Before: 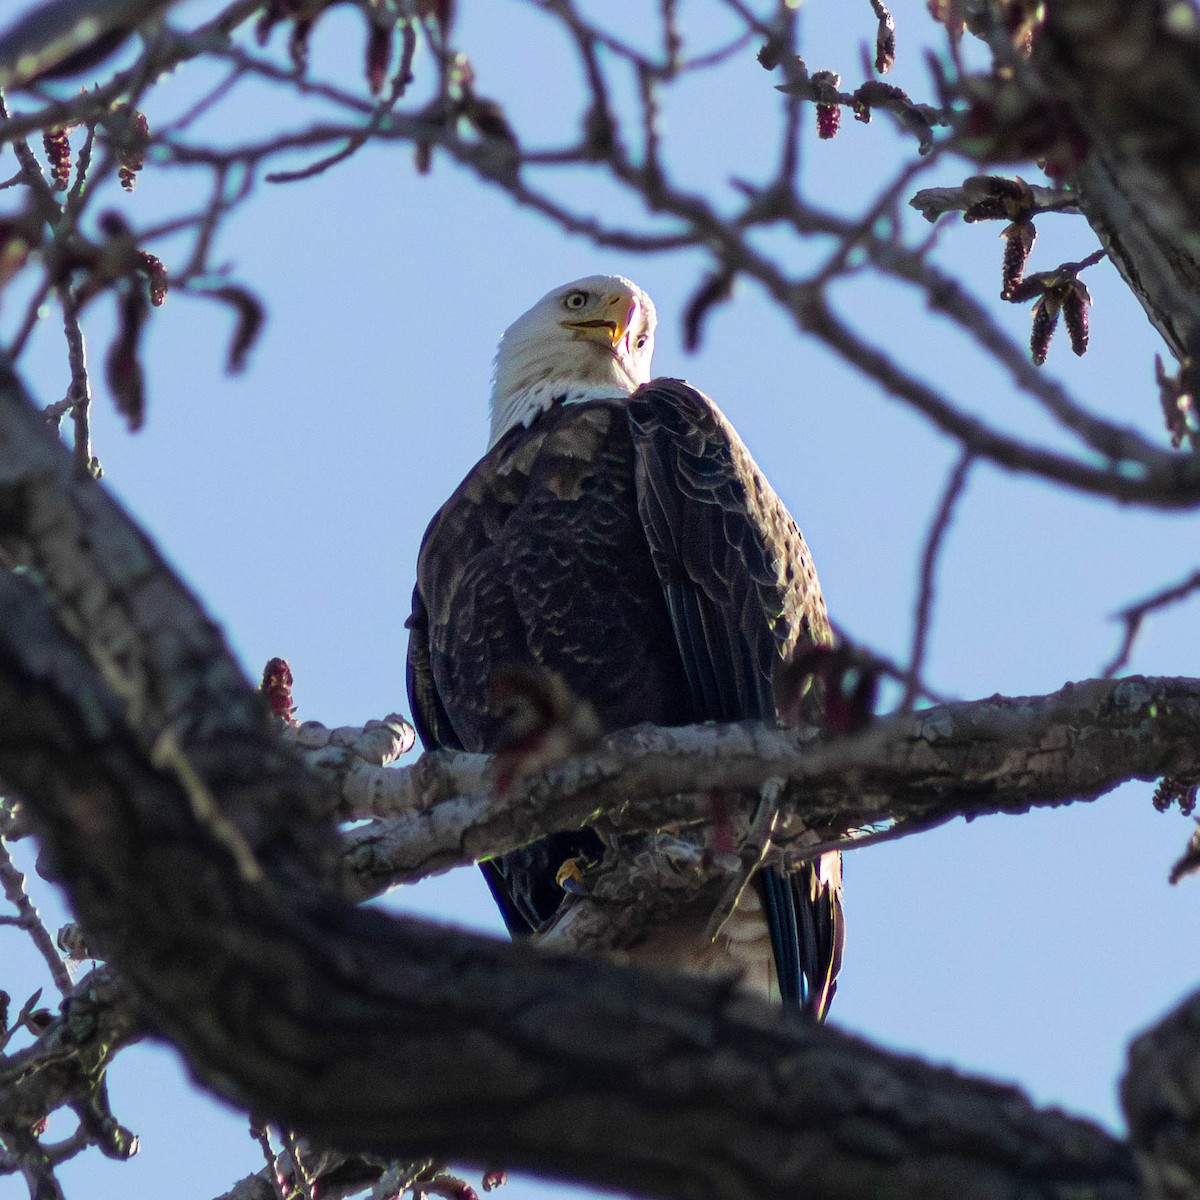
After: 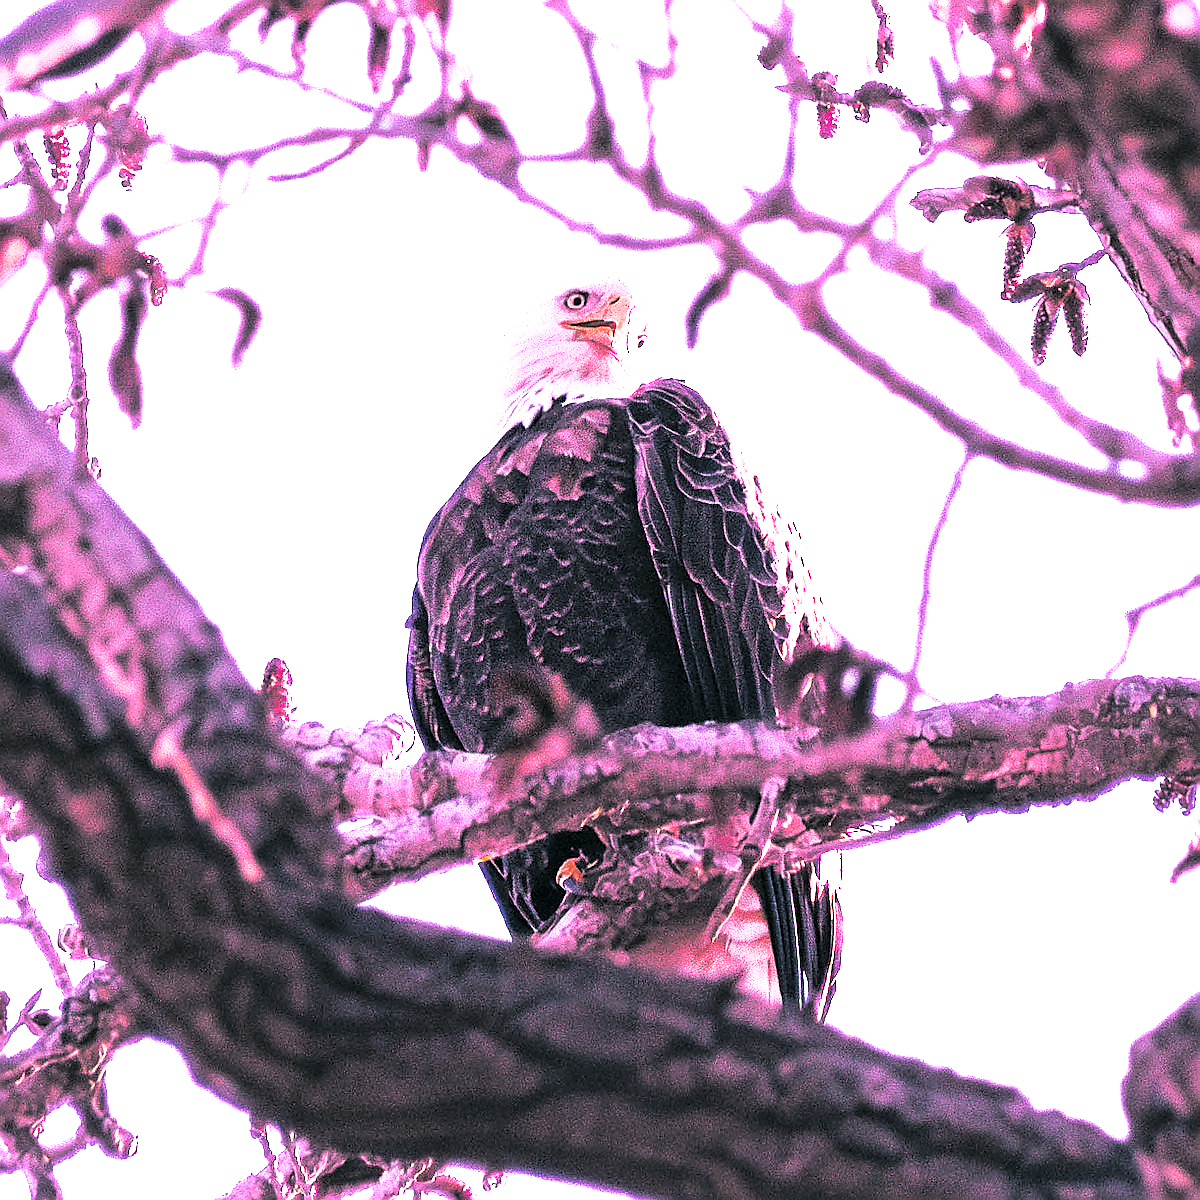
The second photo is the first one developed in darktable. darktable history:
sharpen: radius 1.4, amount 1.25, threshold 0.7
tone curve: curves: ch0 [(0, 0) (0.004, 0.001) (0.133, 0.112) (0.325, 0.362) (0.832, 0.893) (1, 1)], color space Lab, linked channels, preserve colors none
local contrast: mode bilateral grid, contrast 15, coarseness 36, detail 105%, midtone range 0.2
contrast brightness saturation: contrast 0.39, brightness 0.53
split-toning: shadows › hue 201.6°, shadows › saturation 0.16, highlights › hue 50.4°, highlights › saturation 0.2, balance -49.9
white balance: red 2.215, blue 1.705
color zones: curves: ch0 [(0, 0.48) (0.209, 0.398) (0.305, 0.332) (0.429, 0.493) (0.571, 0.5) (0.714, 0.5) (0.857, 0.5) (1, 0.48)]; ch1 [(0, 0.633) (0.143, 0.586) (0.286, 0.489) (0.429, 0.448) (0.571, 0.31) (0.714, 0.335) (0.857, 0.492) (1, 0.633)]; ch2 [(0, 0.448) (0.143, 0.498) (0.286, 0.5) (0.429, 0.5) (0.571, 0.5) (0.714, 0.5) (0.857, 0.5) (1, 0.448)]
color correction: highlights a* -0.482, highlights b* 9.48, shadows a* -9.48, shadows b* 0.803
